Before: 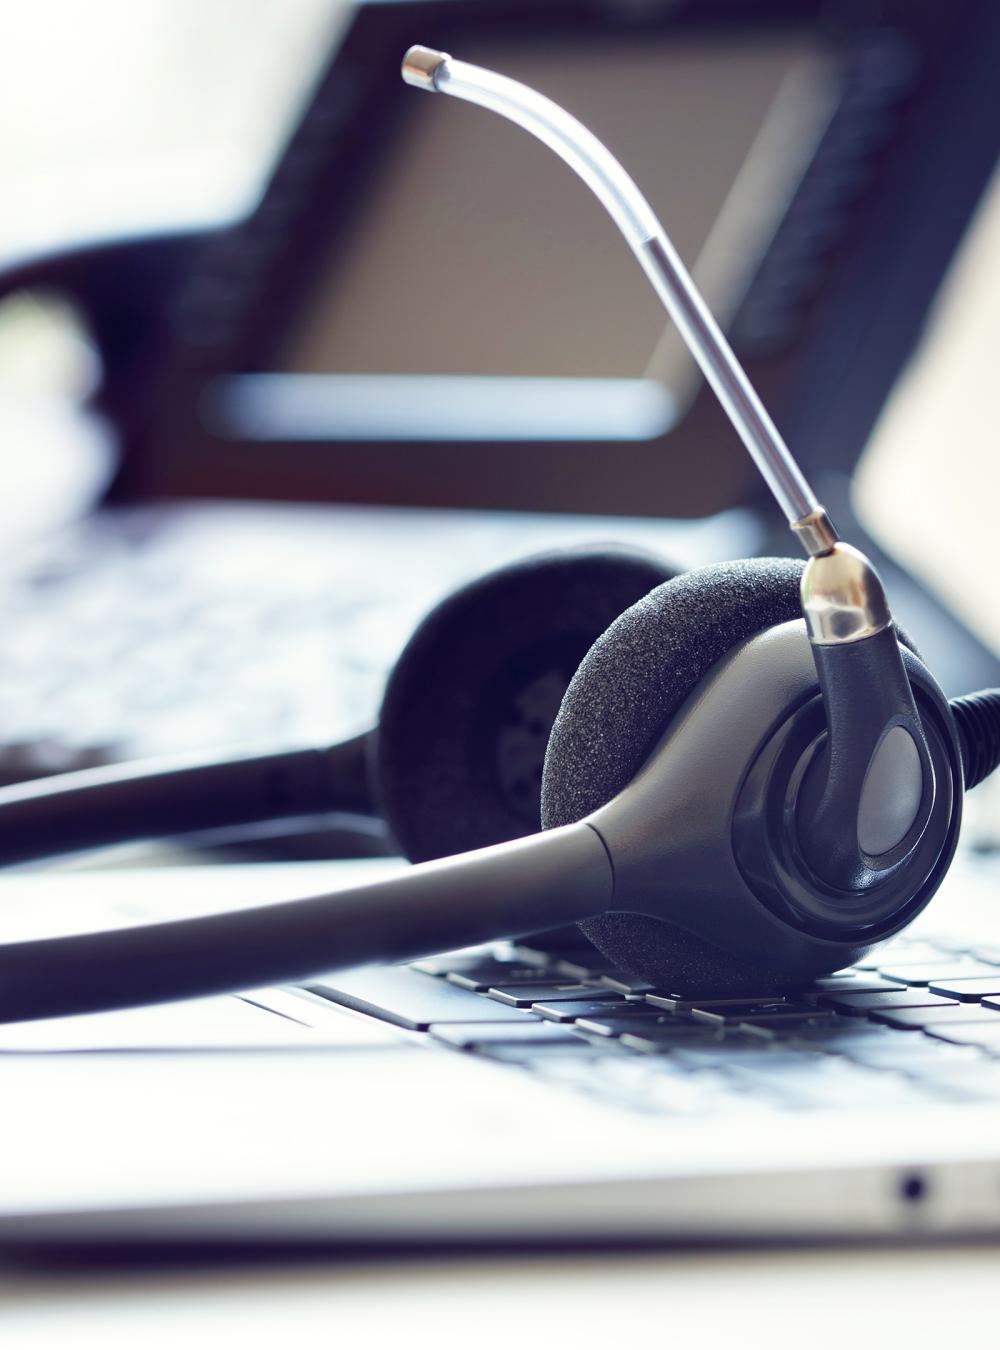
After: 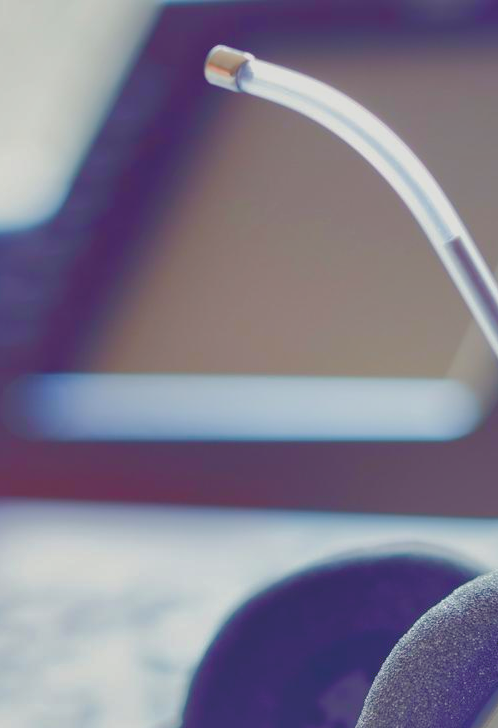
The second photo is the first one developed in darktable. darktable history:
crop: left 19.764%, right 30.405%, bottom 46.034%
shadows and highlights: highlights -60
color balance rgb: perceptual saturation grading › global saturation 20%, perceptual saturation grading › highlights -50.064%, perceptual saturation grading › shadows 30.607%, perceptual brilliance grading › global brilliance 10.303%, global vibrance 20%
contrast brightness saturation: contrast -0.296
